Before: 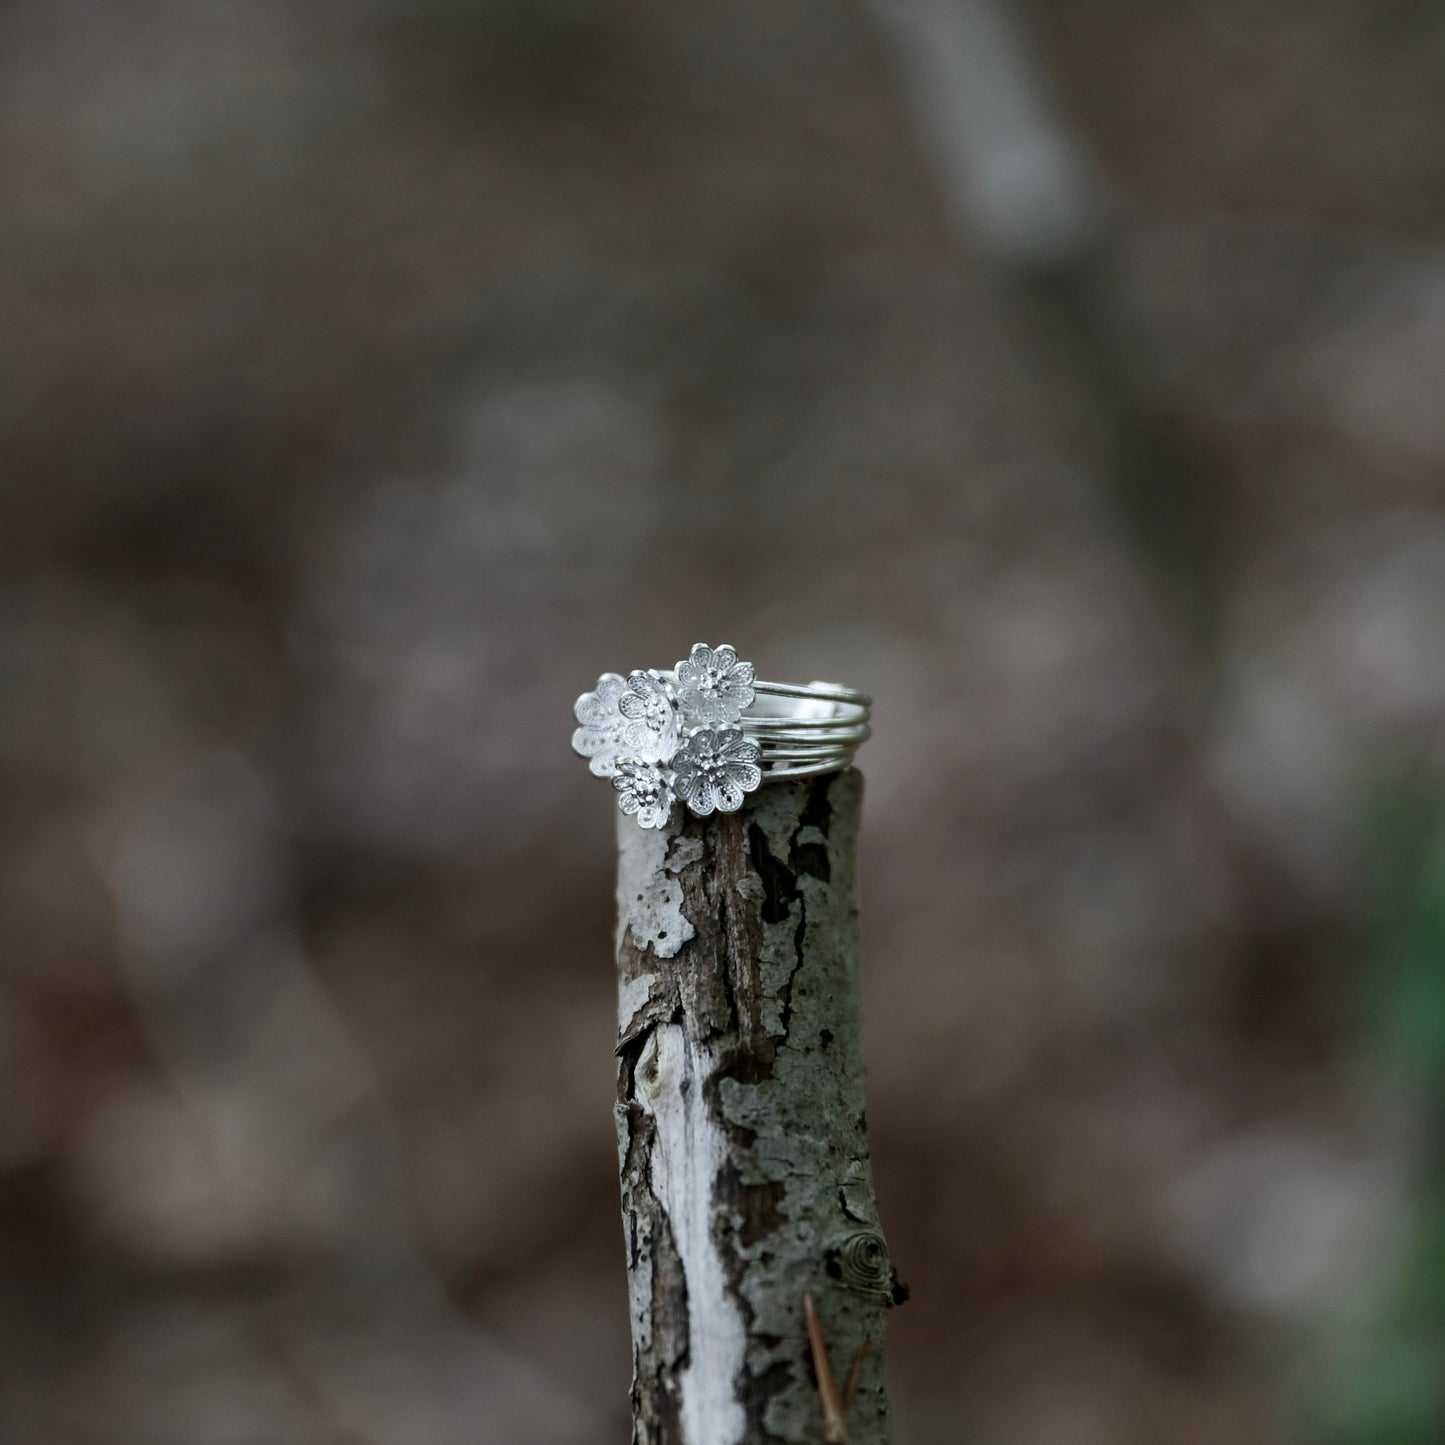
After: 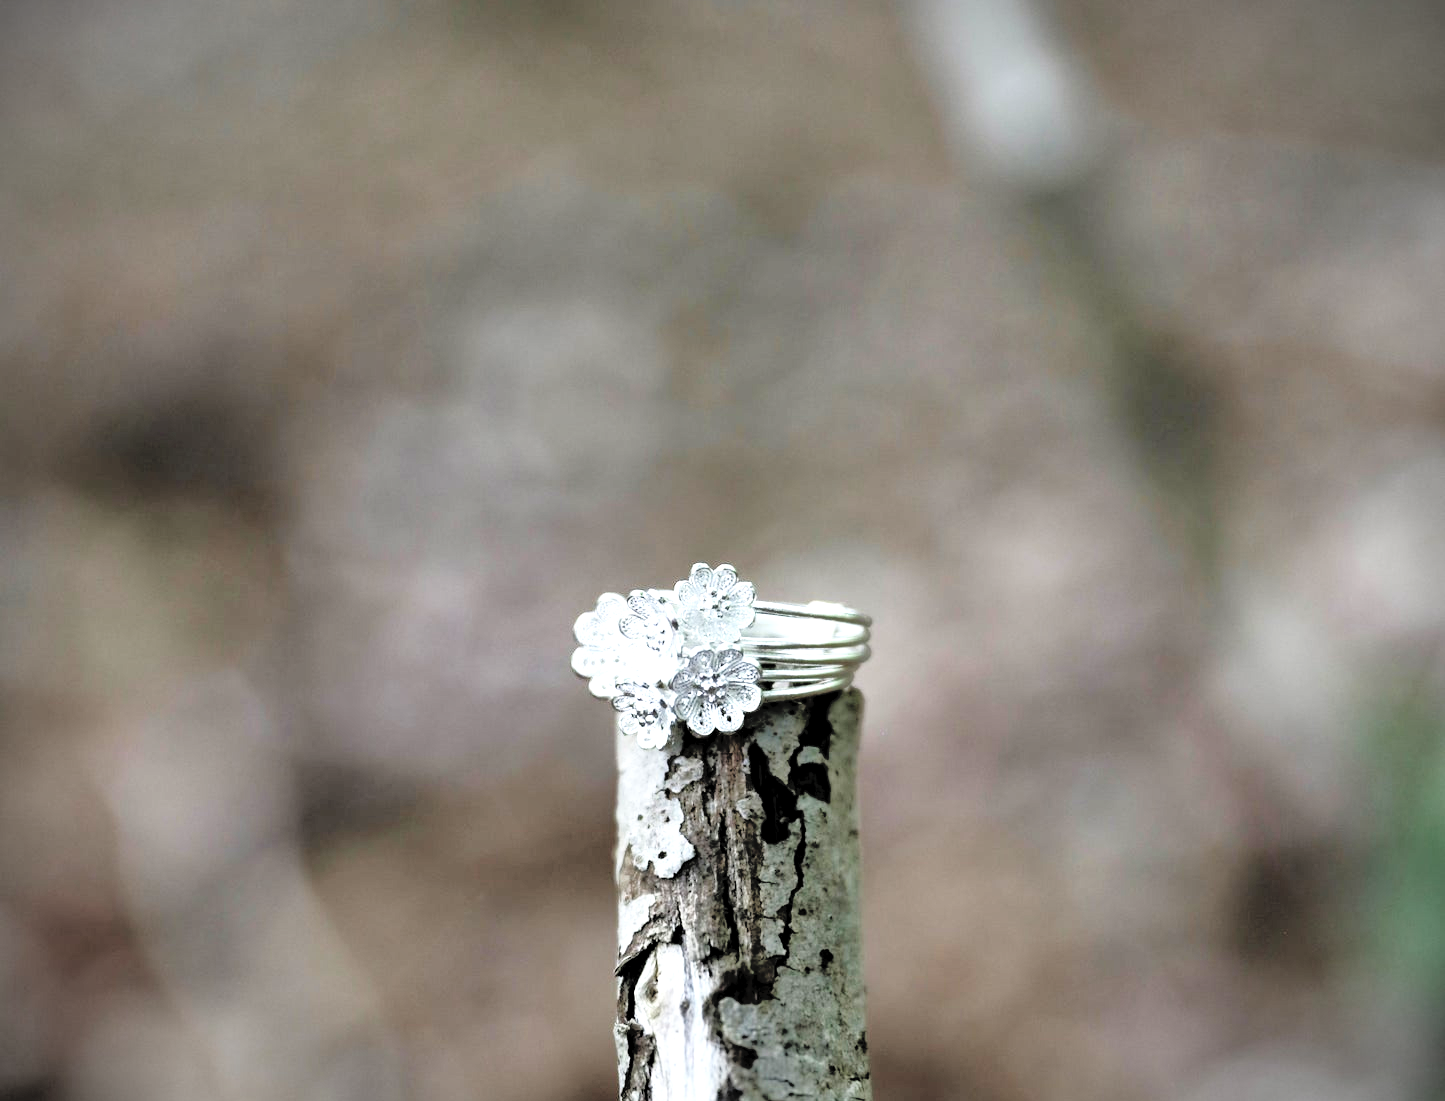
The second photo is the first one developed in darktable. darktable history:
tone equalizer: -8 EV -1.85 EV, -7 EV -1.13 EV, -6 EV -1.59 EV, mask exposure compensation -0.509 EV
contrast brightness saturation: contrast 0.097, brightness 0.304, saturation 0.135
crop: top 5.6%, bottom 18.154%
levels: black 0.085%, levels [0.062, 0.494, 0.925]
tone curve: curves: ch0 [(0.003, 0.029) (0.202, 0.232) (0.46, 0.56) (0.611, 0.739) (0.843, 0.941) (1, 0.99)]; ch1 [(0, 0) (0.35, 0.356) (0.45, 0.453) (0.508, 0.515) (0.617, 0.601) (1, 1)]; ch2 [(0, 0) (0.456, 0.469) (0.5, 0.5) (0.556, 0.566) (0.635, 0.642) (1, 1)], preserve colors none
vignetting: fall-off start 88.73%, fall-off radius 43.47%, width/height ratio 1.153
shadows and highlights: soften with gaussian
